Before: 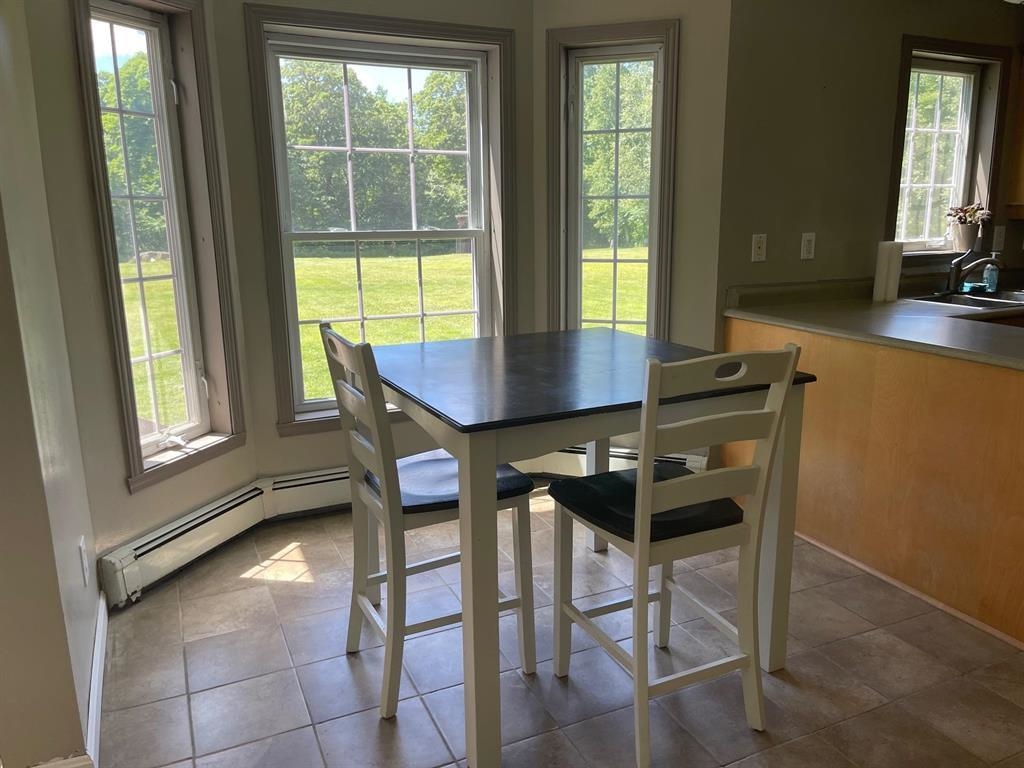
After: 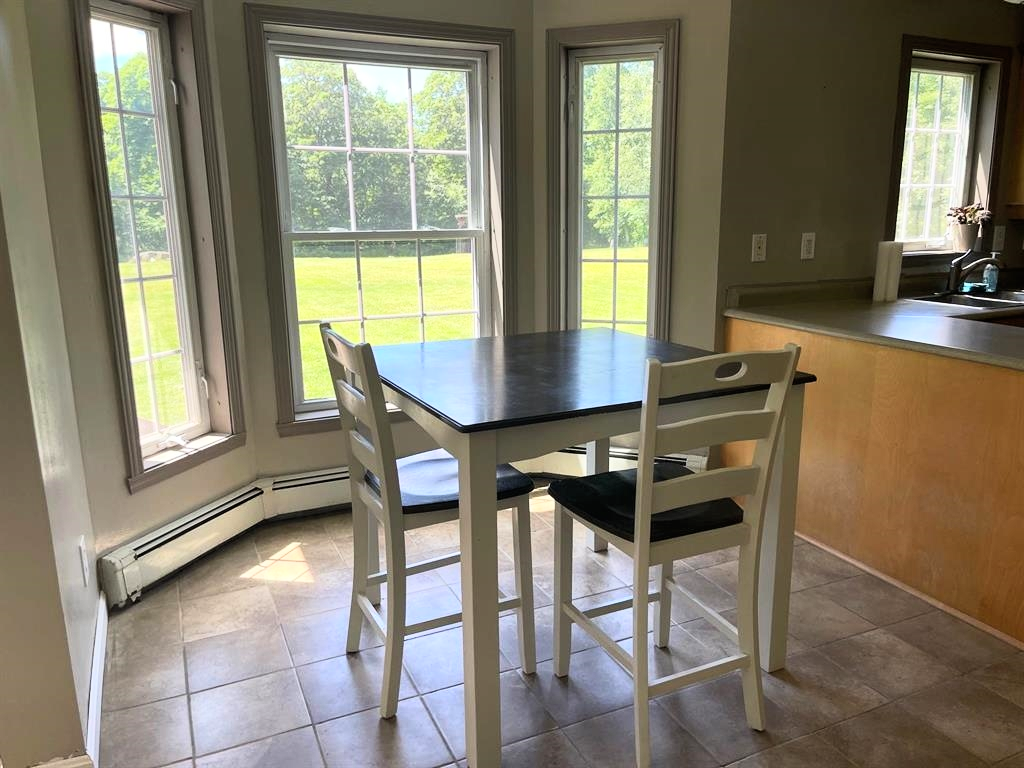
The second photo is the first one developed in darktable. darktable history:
base curve: curves: ch0 [(0, 0) (0.005, 0.002) (0.193, 0.295) (0.399, 0.664) (0.75, 0.928) (1, 1)]
